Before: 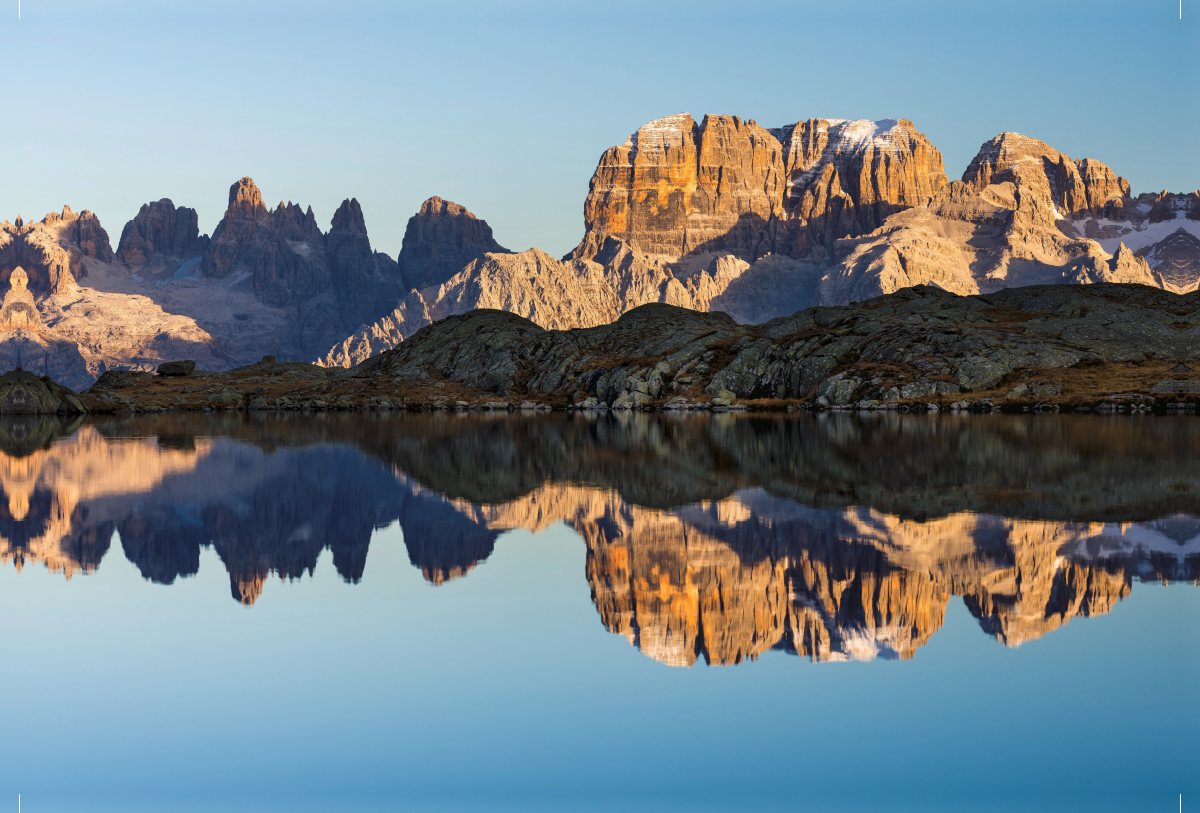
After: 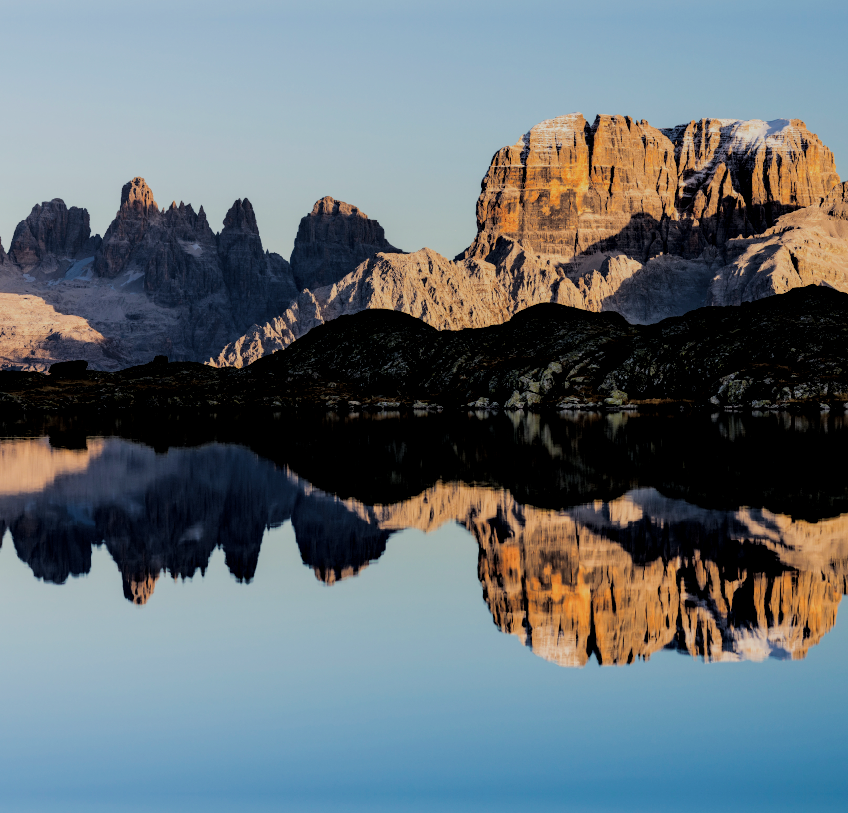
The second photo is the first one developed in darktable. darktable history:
filmic rgb: black relative exposure -2.88 EV, white relative exposure 4.56 EV, hardness 1.71, contrast 1.266
crop and rotate: left 9.012%, right 20.301%
local contrast: highlights 63%, shadows 104%, detail 107%, midtone range 0.528
